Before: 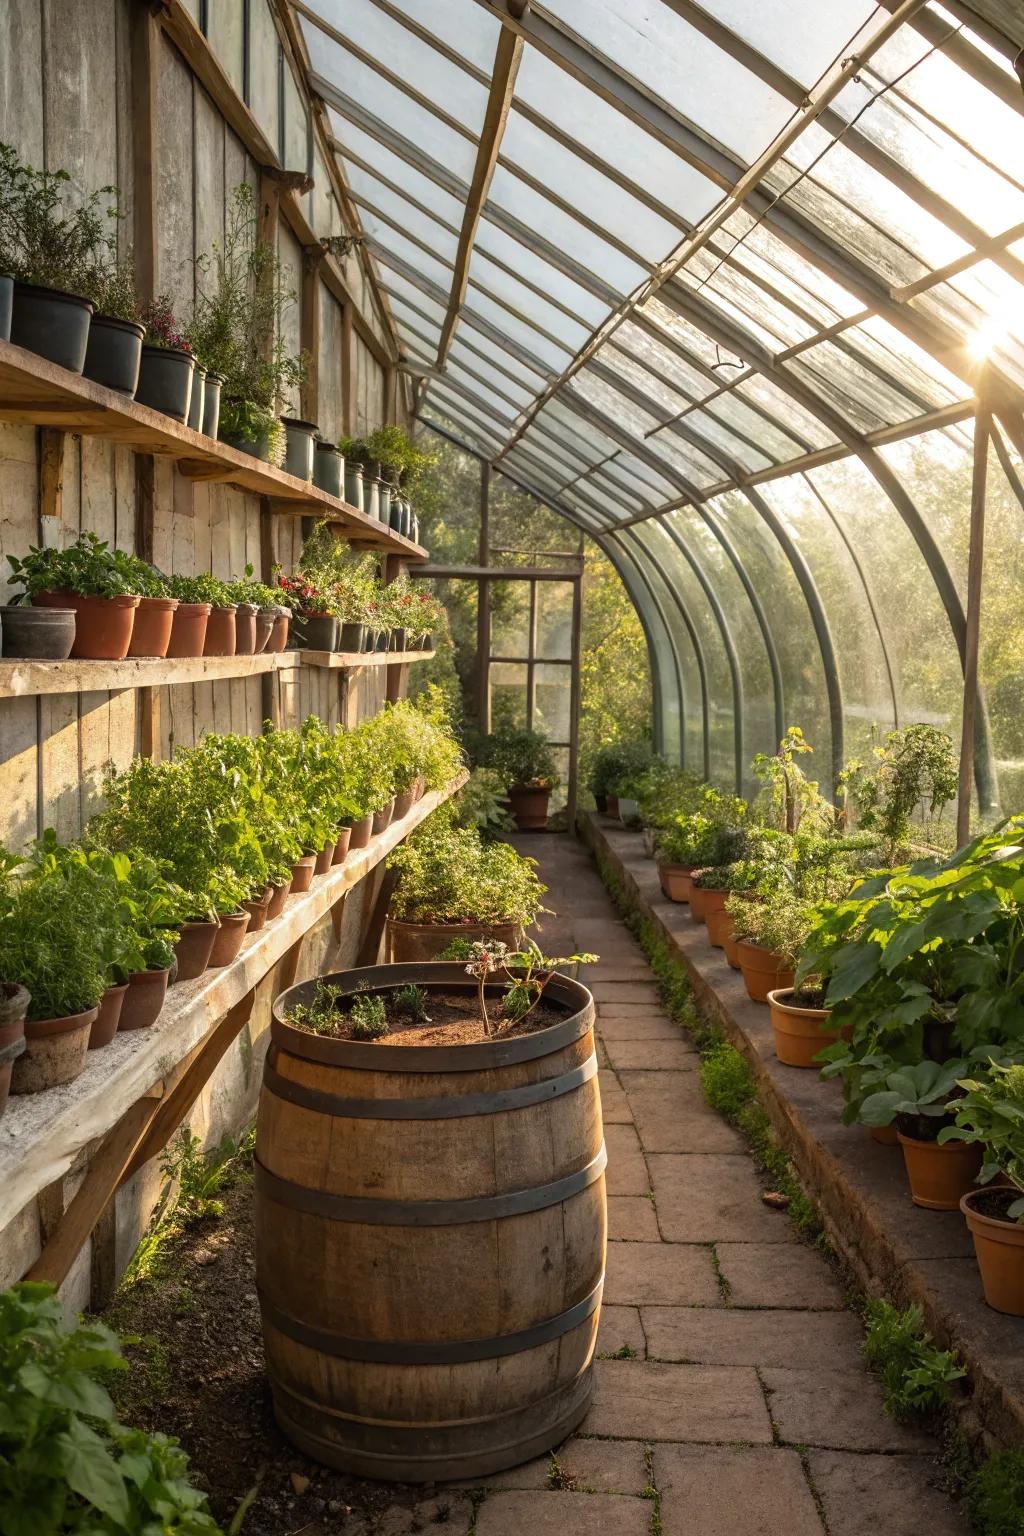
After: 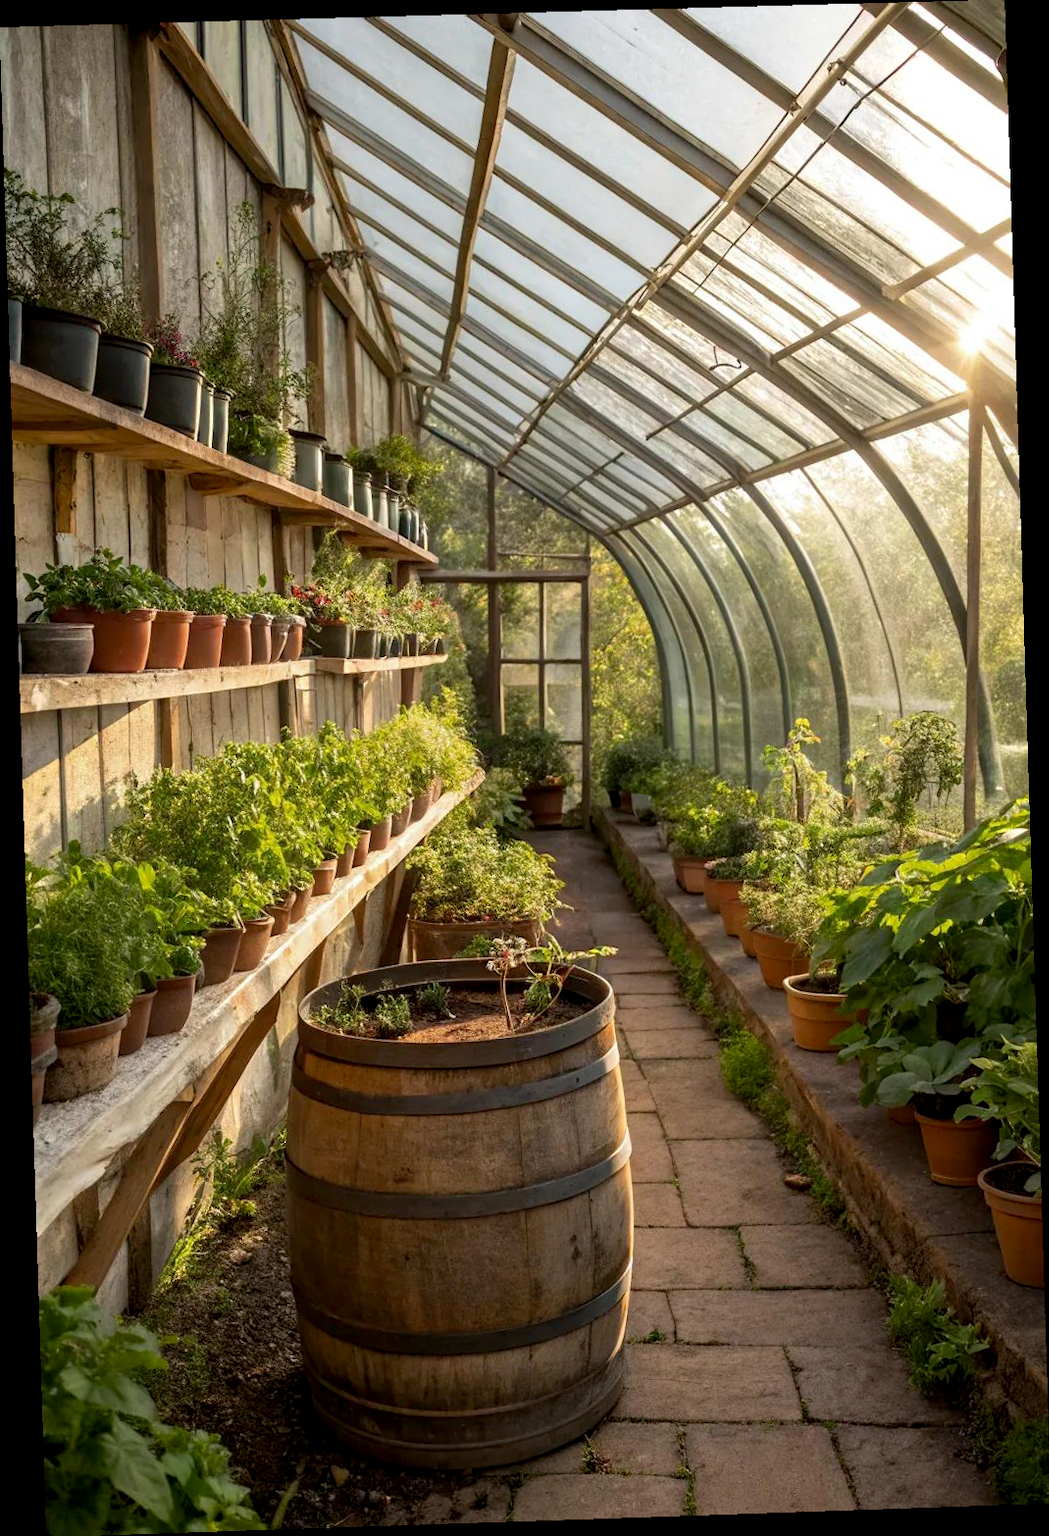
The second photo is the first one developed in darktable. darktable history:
rotate and perspective: rotation -1.77°, lens shift (horizontal) 0.004, automatic cropping off
exposure: black level correction 0.005, exposure 0.001 EV, compensate highlight preservation false
